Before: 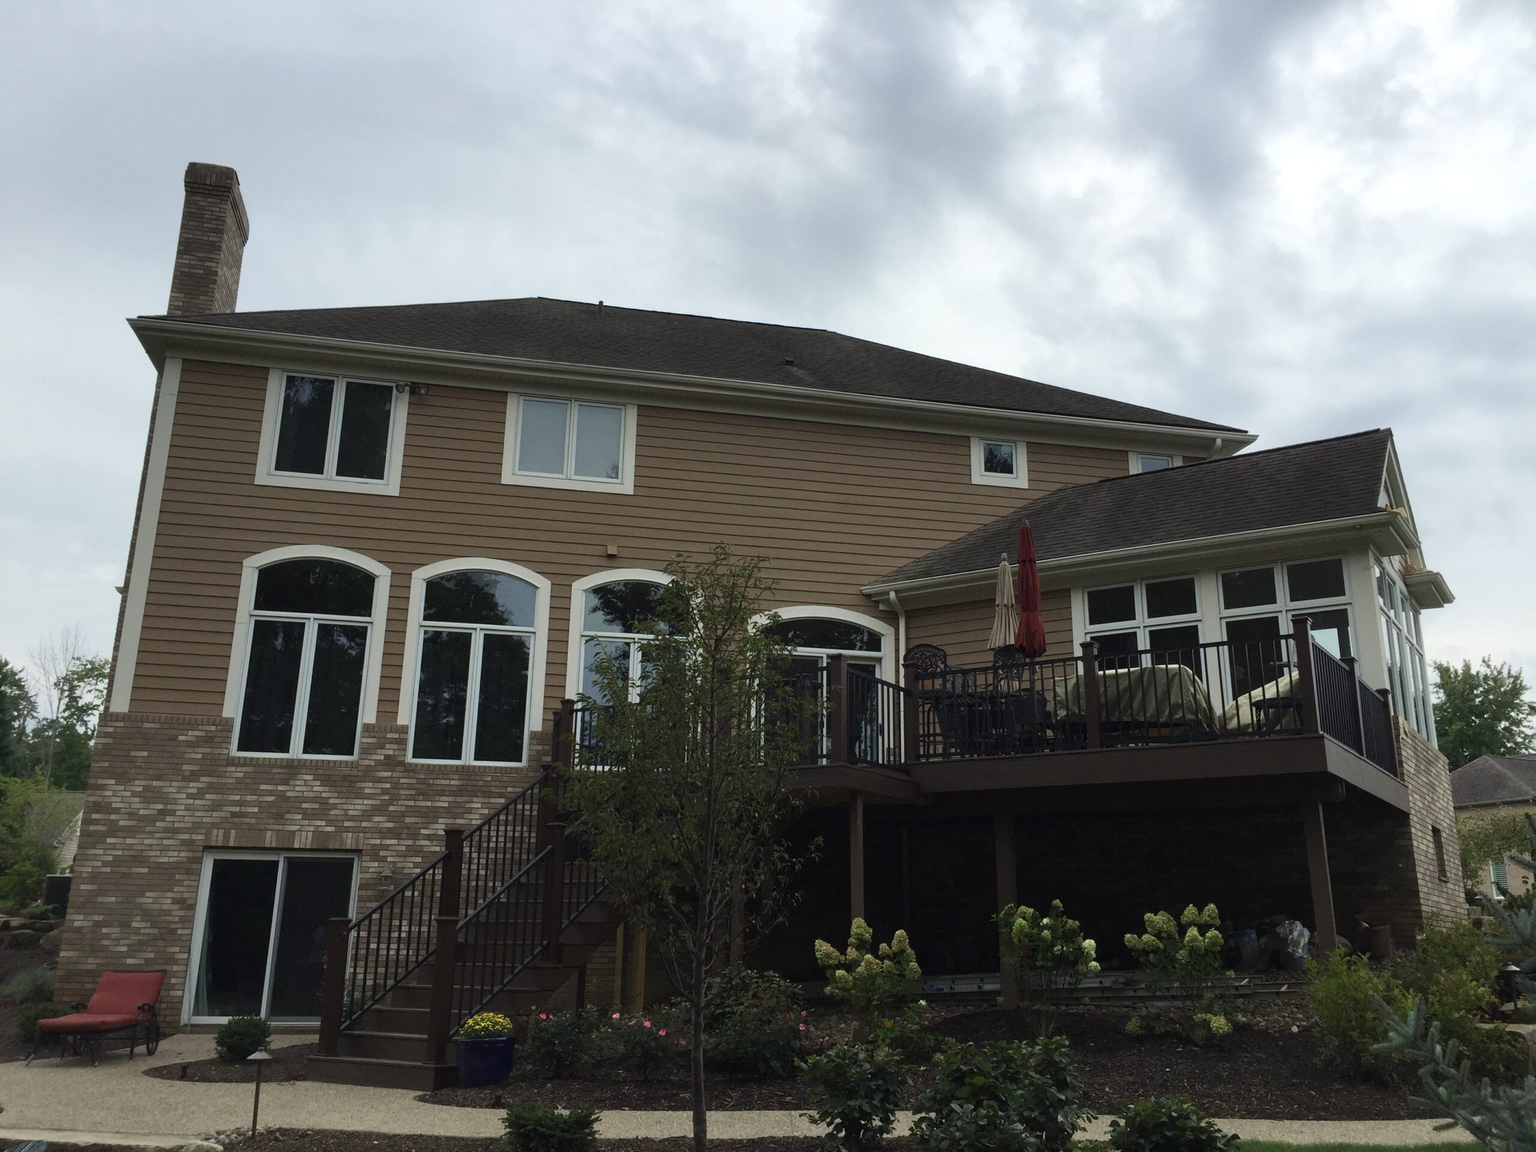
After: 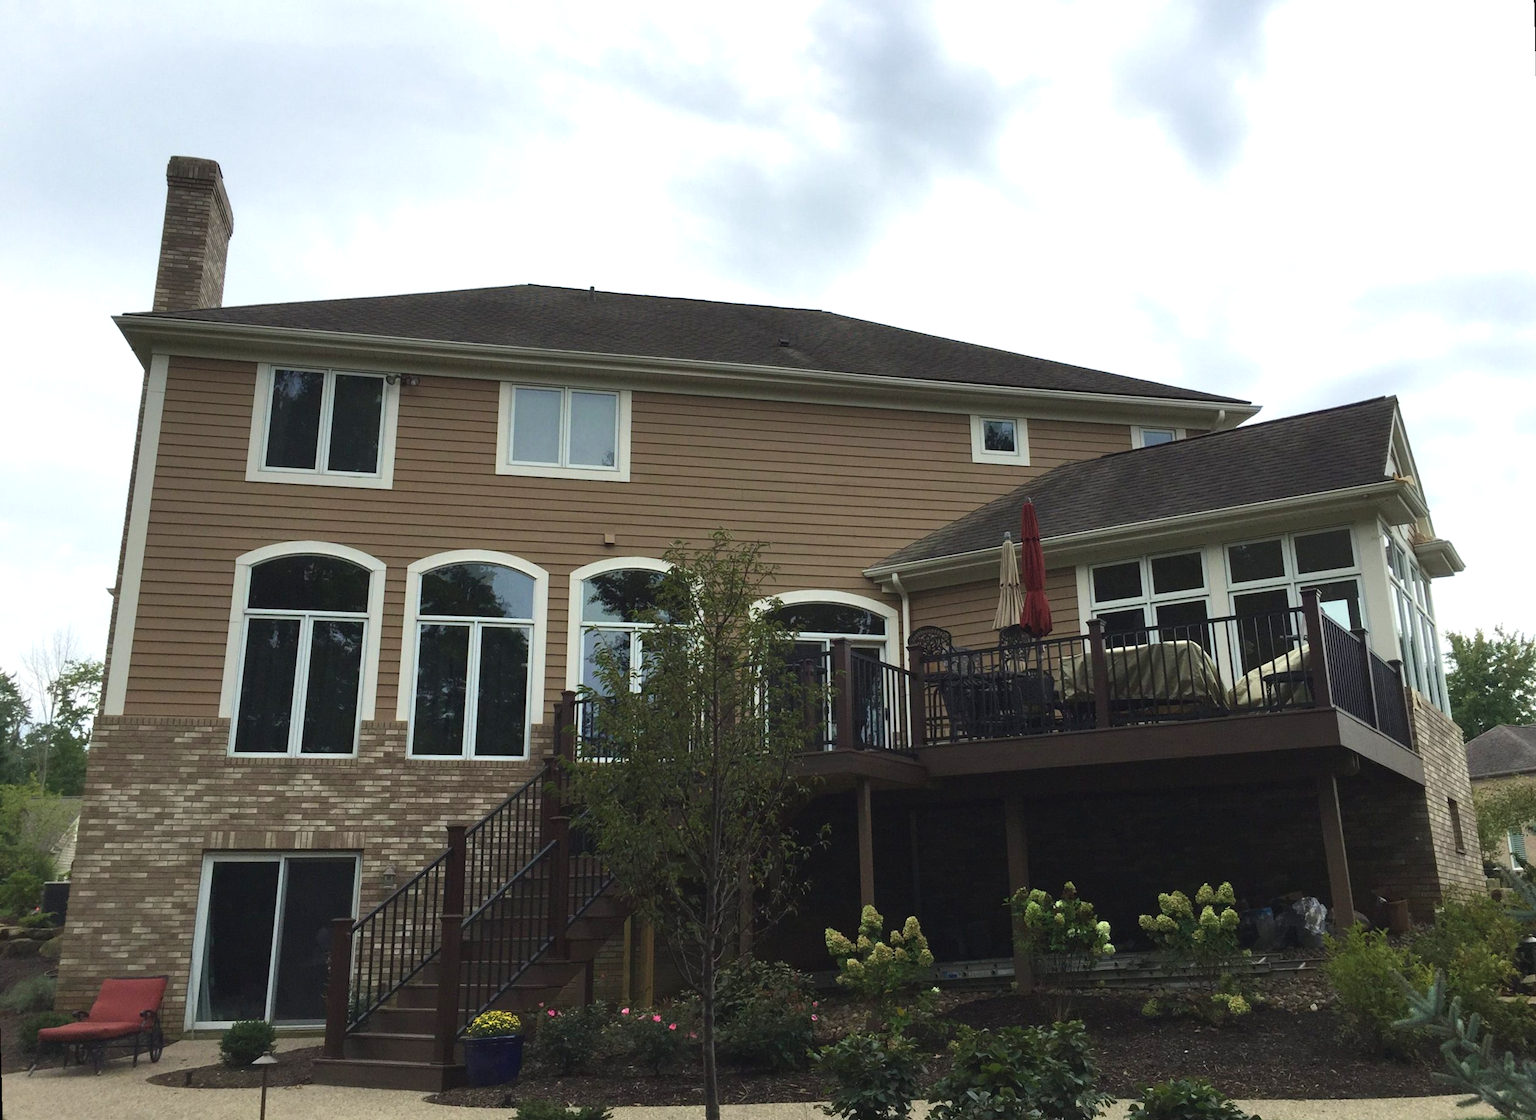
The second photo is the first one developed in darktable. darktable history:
velvia: strength 17%
exposure: black level correction -0.002, exposure 0.54 EV, compensate highlight preservation false
rotate and perspective: rotation -1.42°, crop left 0.016, crop right 0.984, crop top 0.035, crop bottom 0.965
